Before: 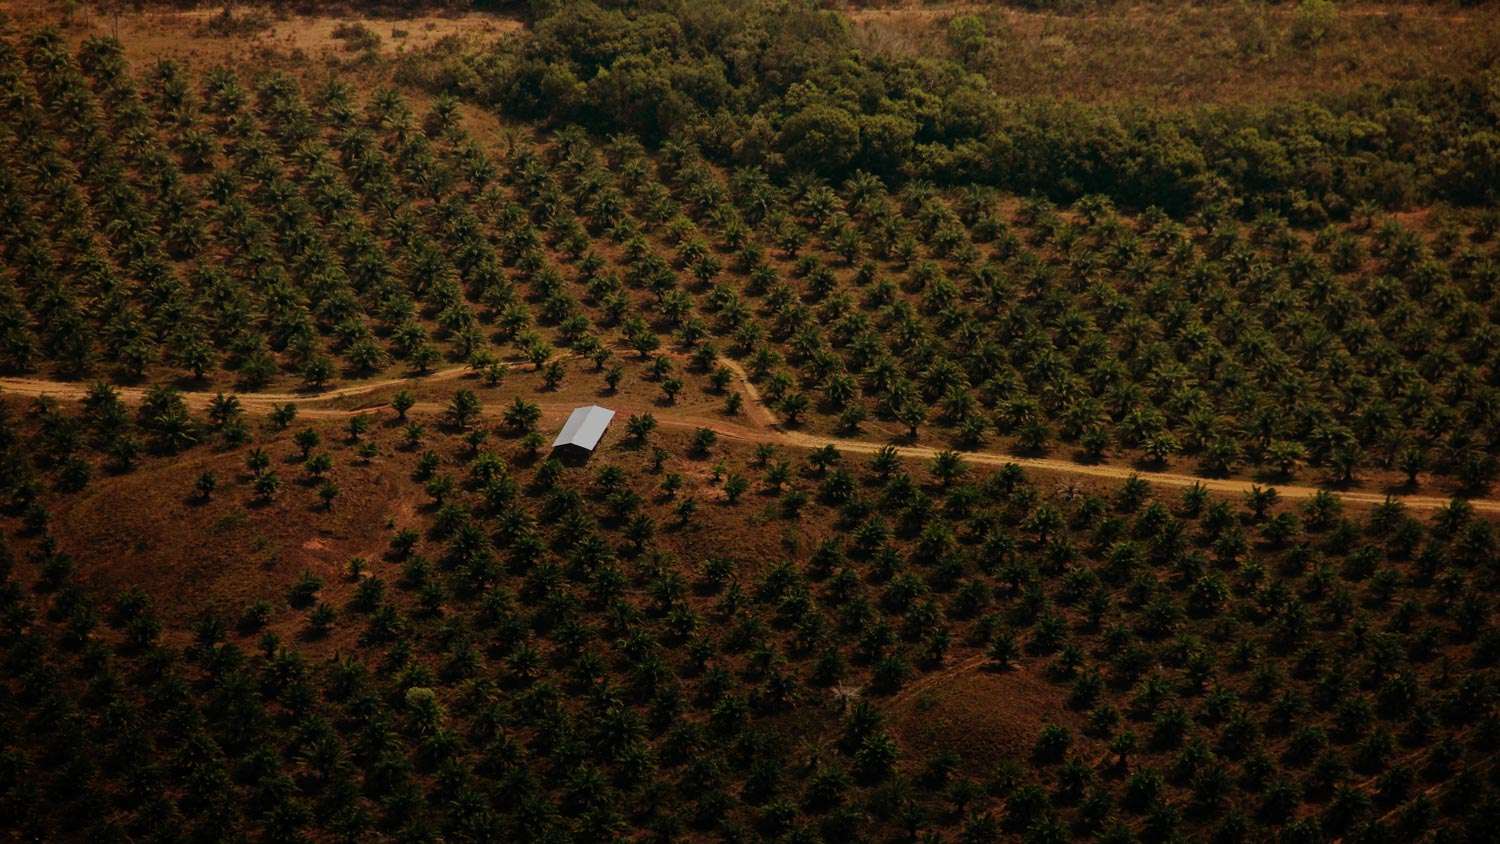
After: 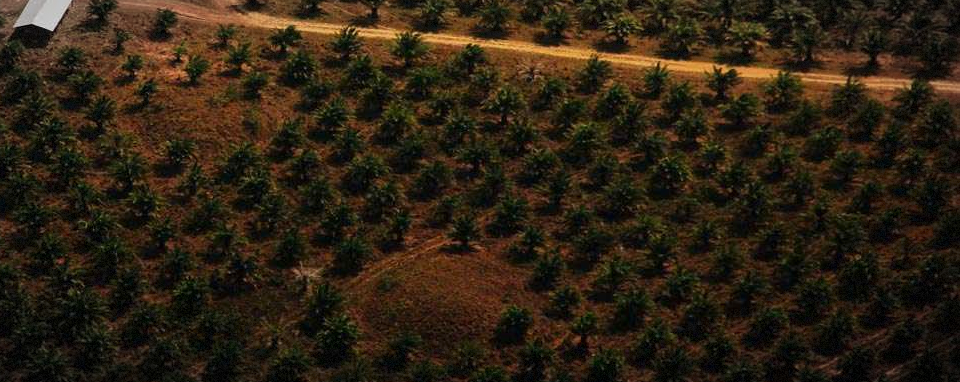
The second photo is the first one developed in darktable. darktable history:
crop and rotate: left 35.962%, top 49.727%, bottom 4.936%
vignetting: fall-off start 81.69%, fall-off radius 61.27%, brightness -0.271, automatic ratio true, width/height ratio 1.411, dithering 8-bit output, unbound false
exposure: black level correction 0, exposure 0.702 EV, compensate highlight preservation false
